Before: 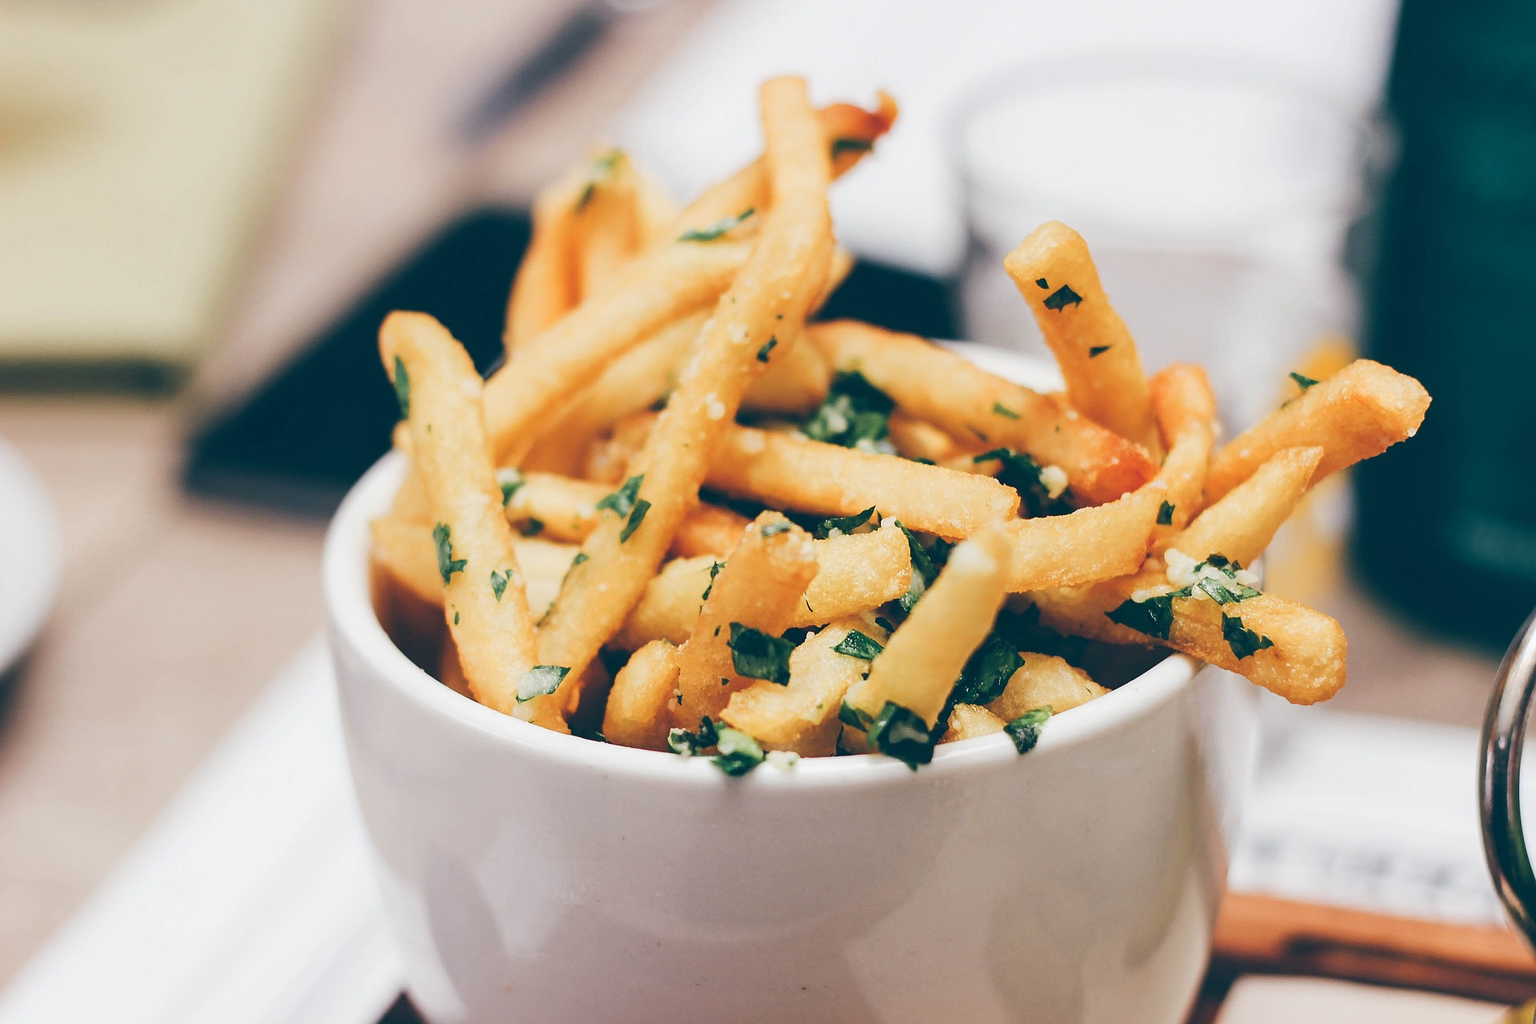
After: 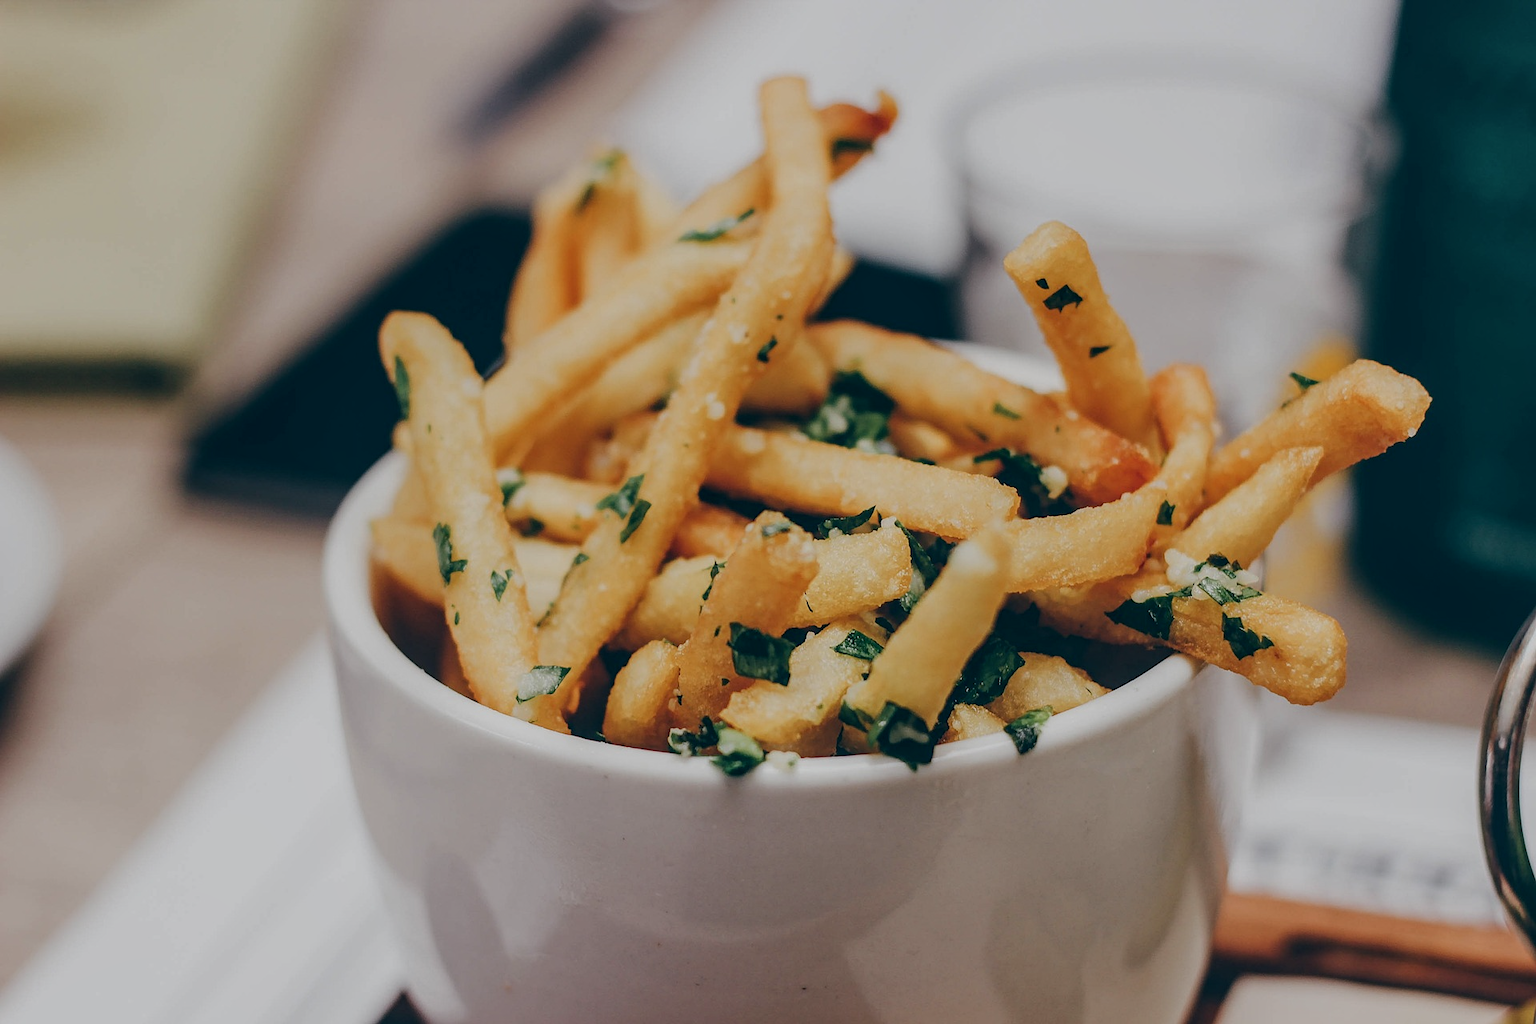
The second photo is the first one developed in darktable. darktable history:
local contrast: on, module defaults
exposure: black level correction 0, exposure -0.788 EV, compensate exposure bias true, compensate highlight preservation false
contrast equalizer: y [[0.5 ×6], [0.5 ×6], [0.5, 0.5, 0.501, 0.545, 0.707, 0.863], [0 ×6], [0 ×6]]
